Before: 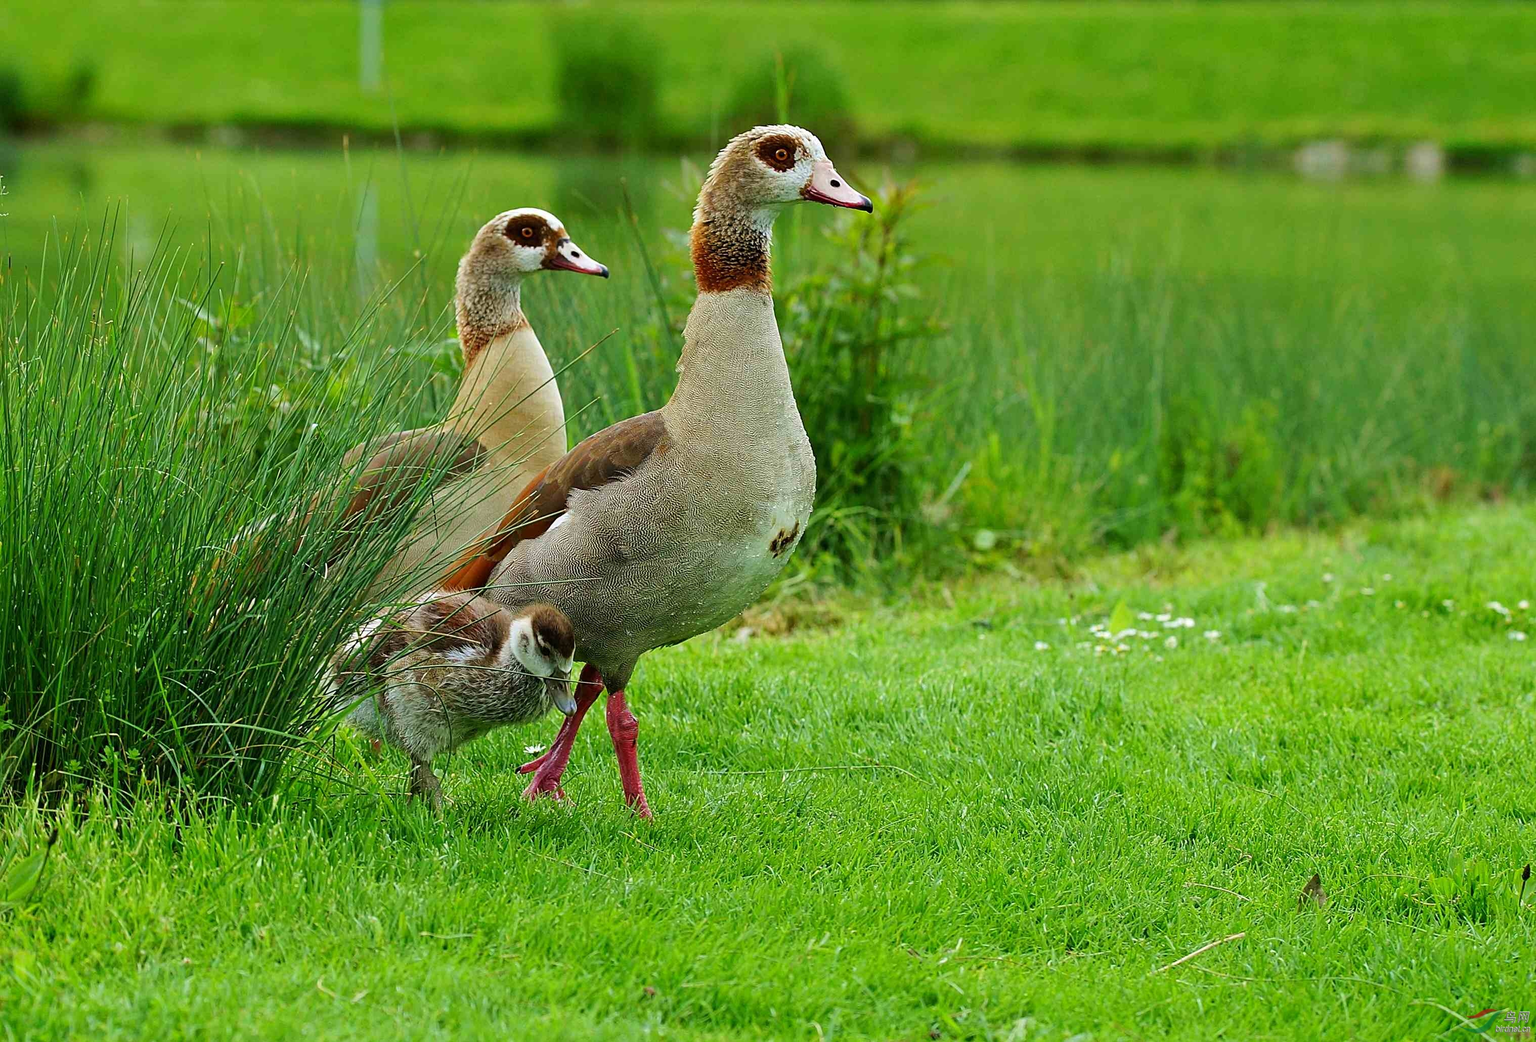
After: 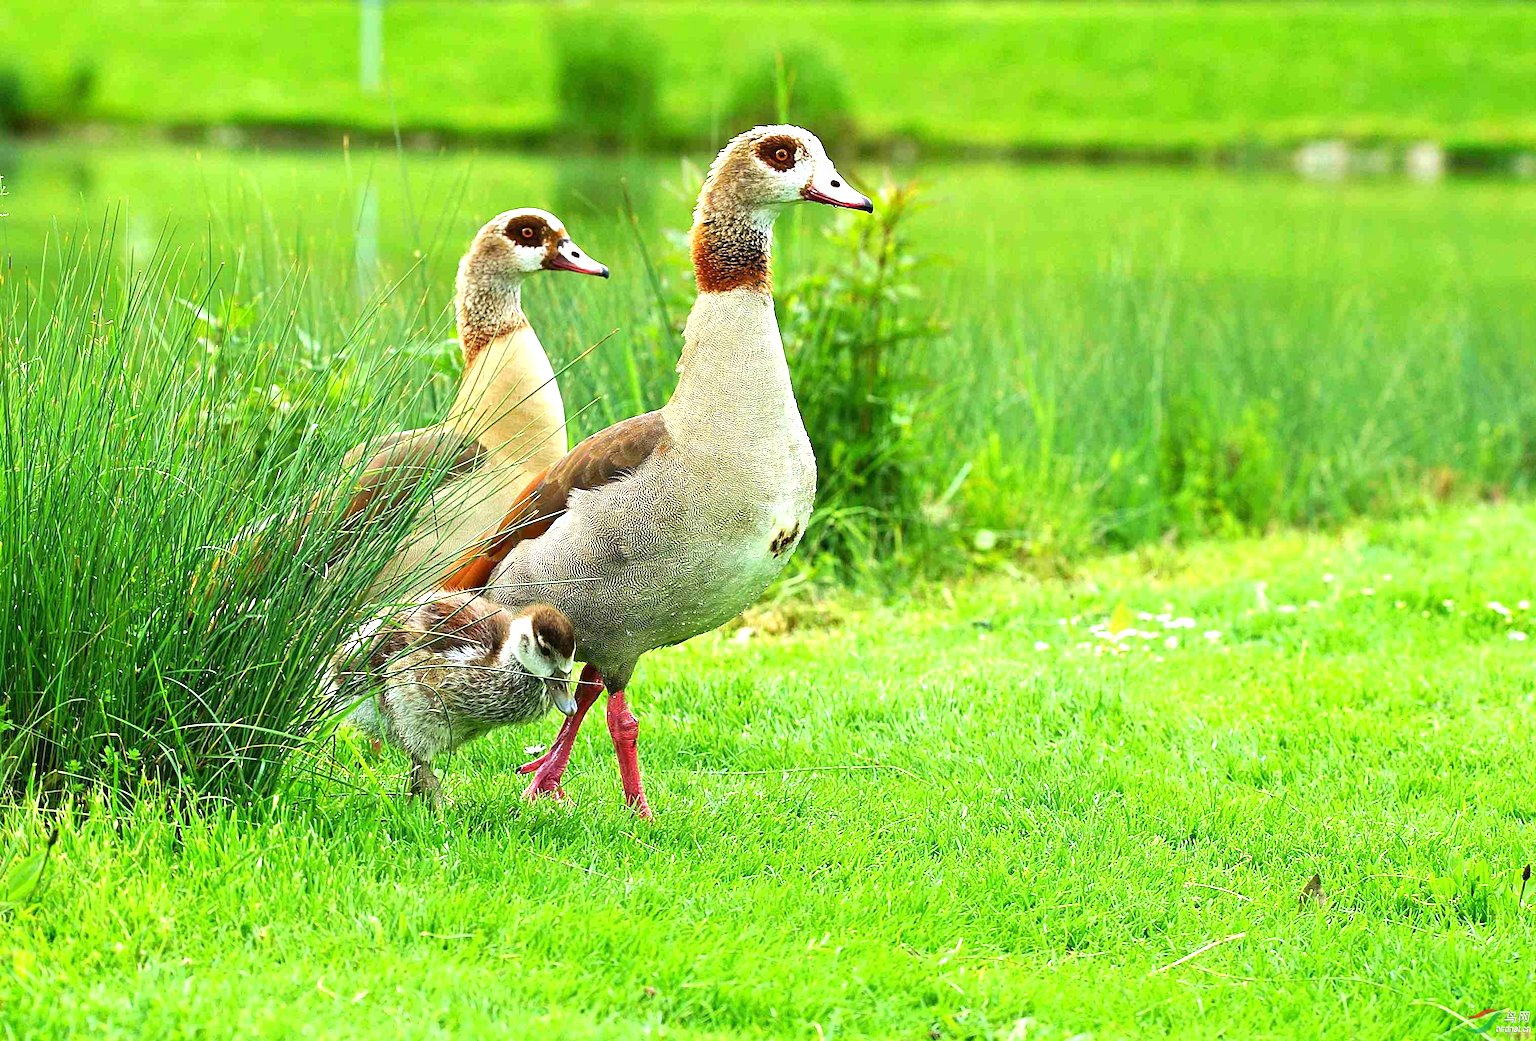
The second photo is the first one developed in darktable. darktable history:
exposure: exposure 1.215 EV, compensate highlight preservation false
